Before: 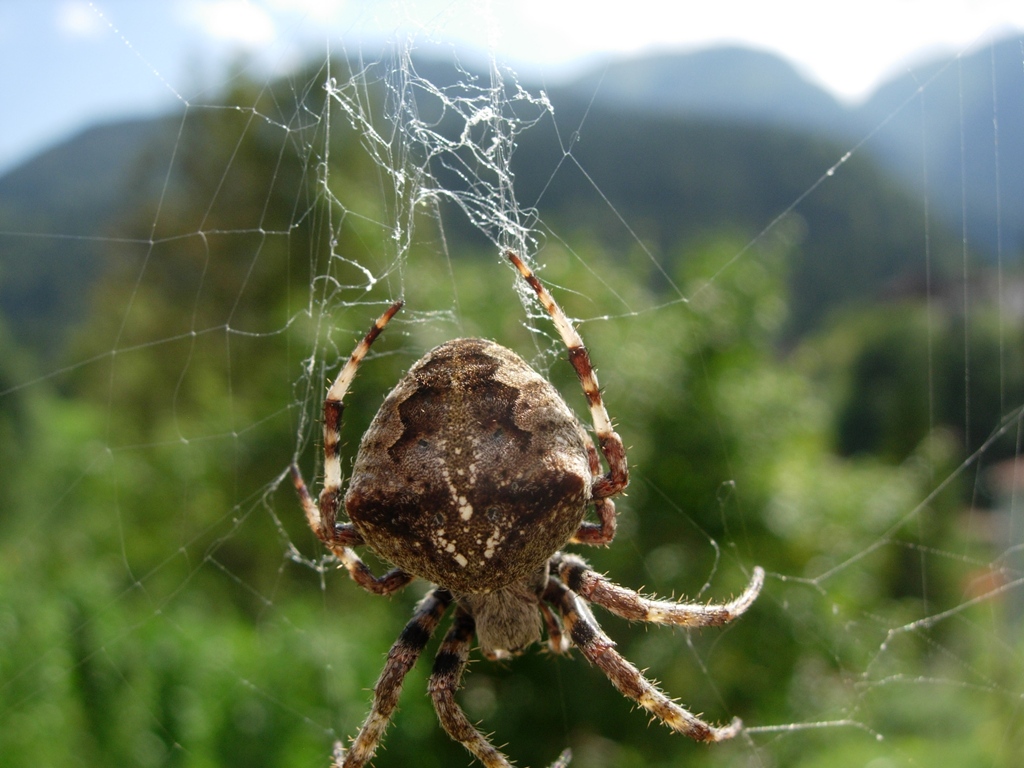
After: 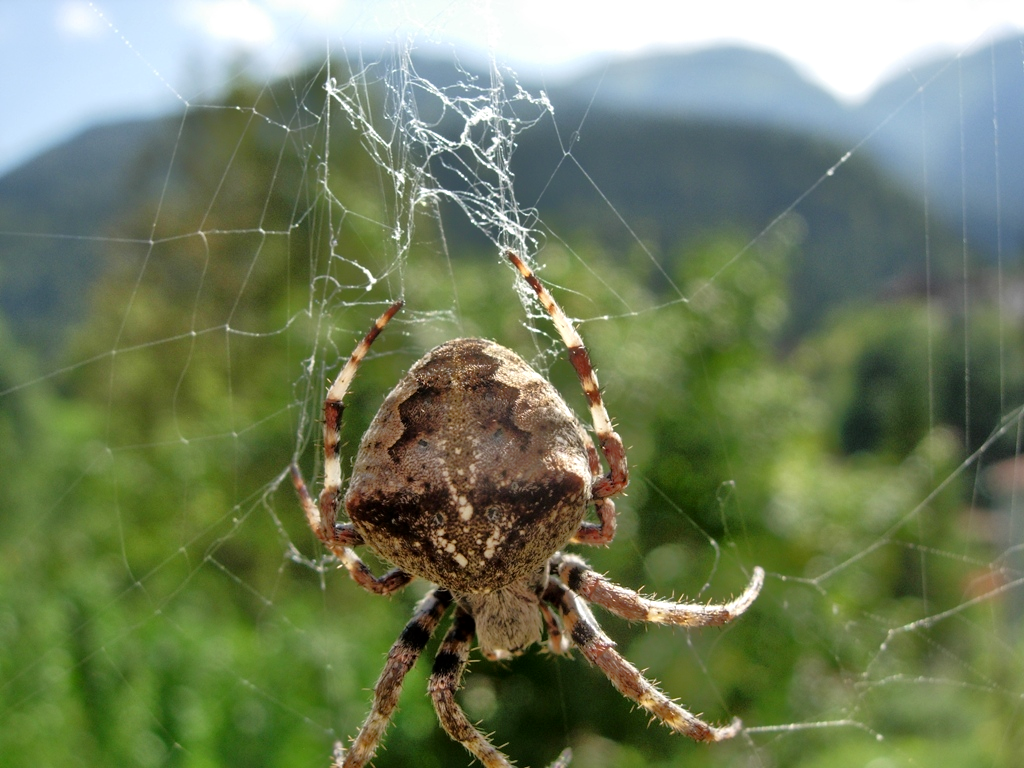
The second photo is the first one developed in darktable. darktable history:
tone equalizer: -8 EV -0.528 EV, -7 EV -0.319 EV, -6 EV -0.083 EV, -5 EV 0.413 EV, -4 EV 0.985 EV, -3 EV 0.791 EV, -2 EV -0.01 EV, -1 EV 0.14 EV, +0 EV -0.012 EV, smoothing 1
local contrast: mode bilateral grid, contrast 20, coarseness 50, detail 120%, midtone range 0.2
